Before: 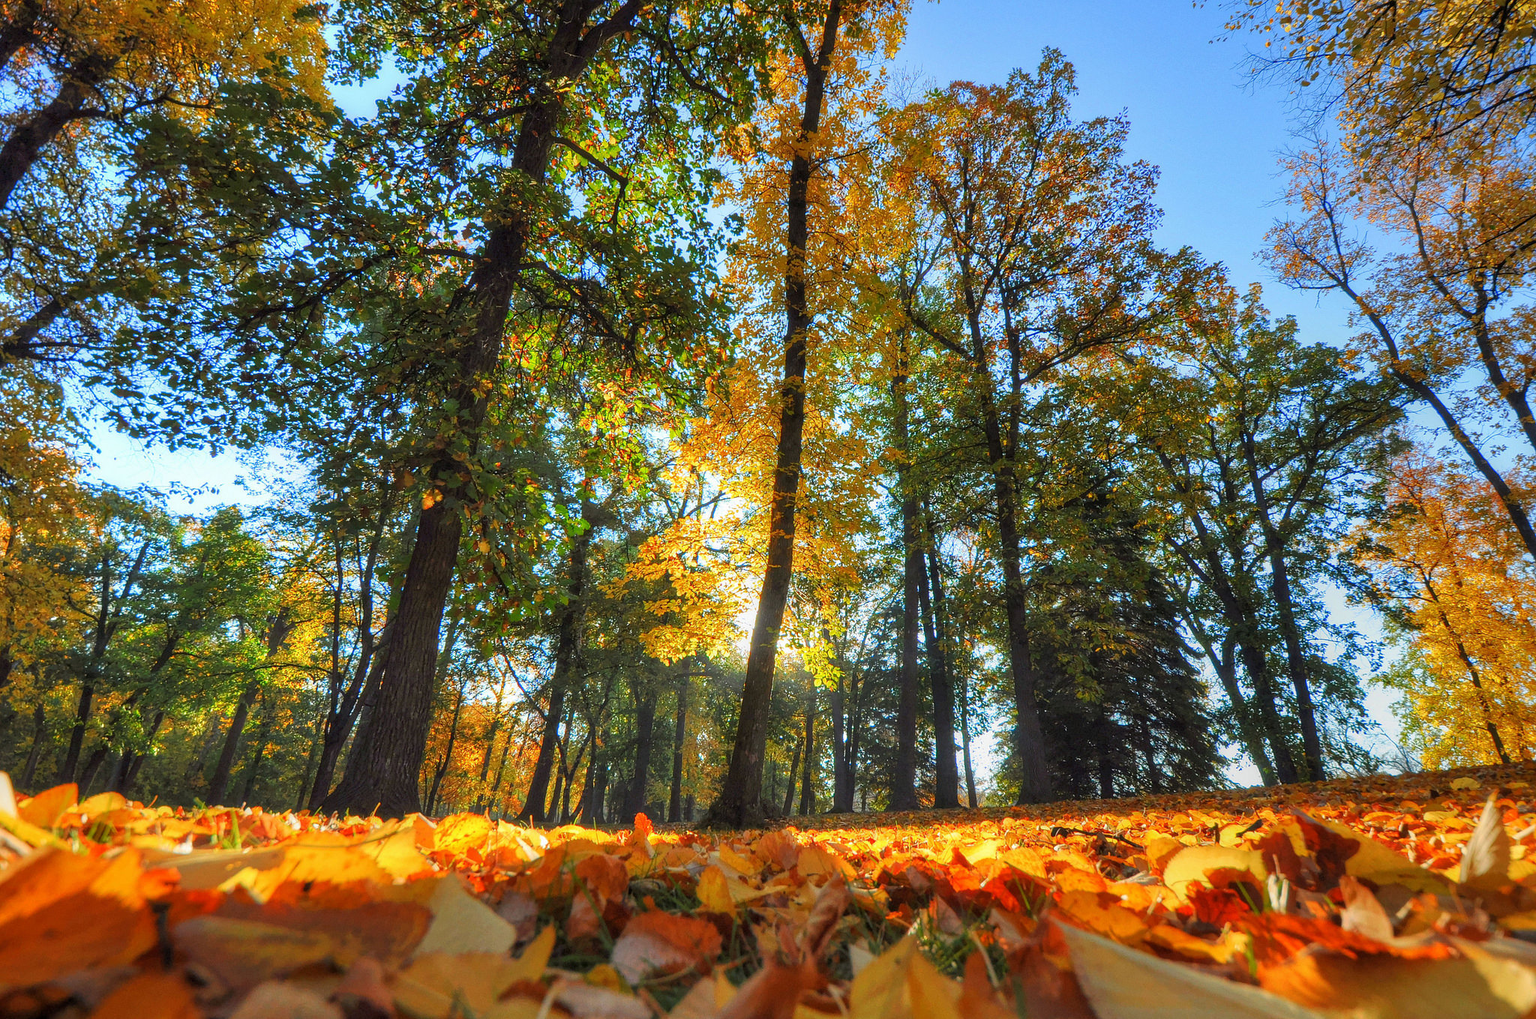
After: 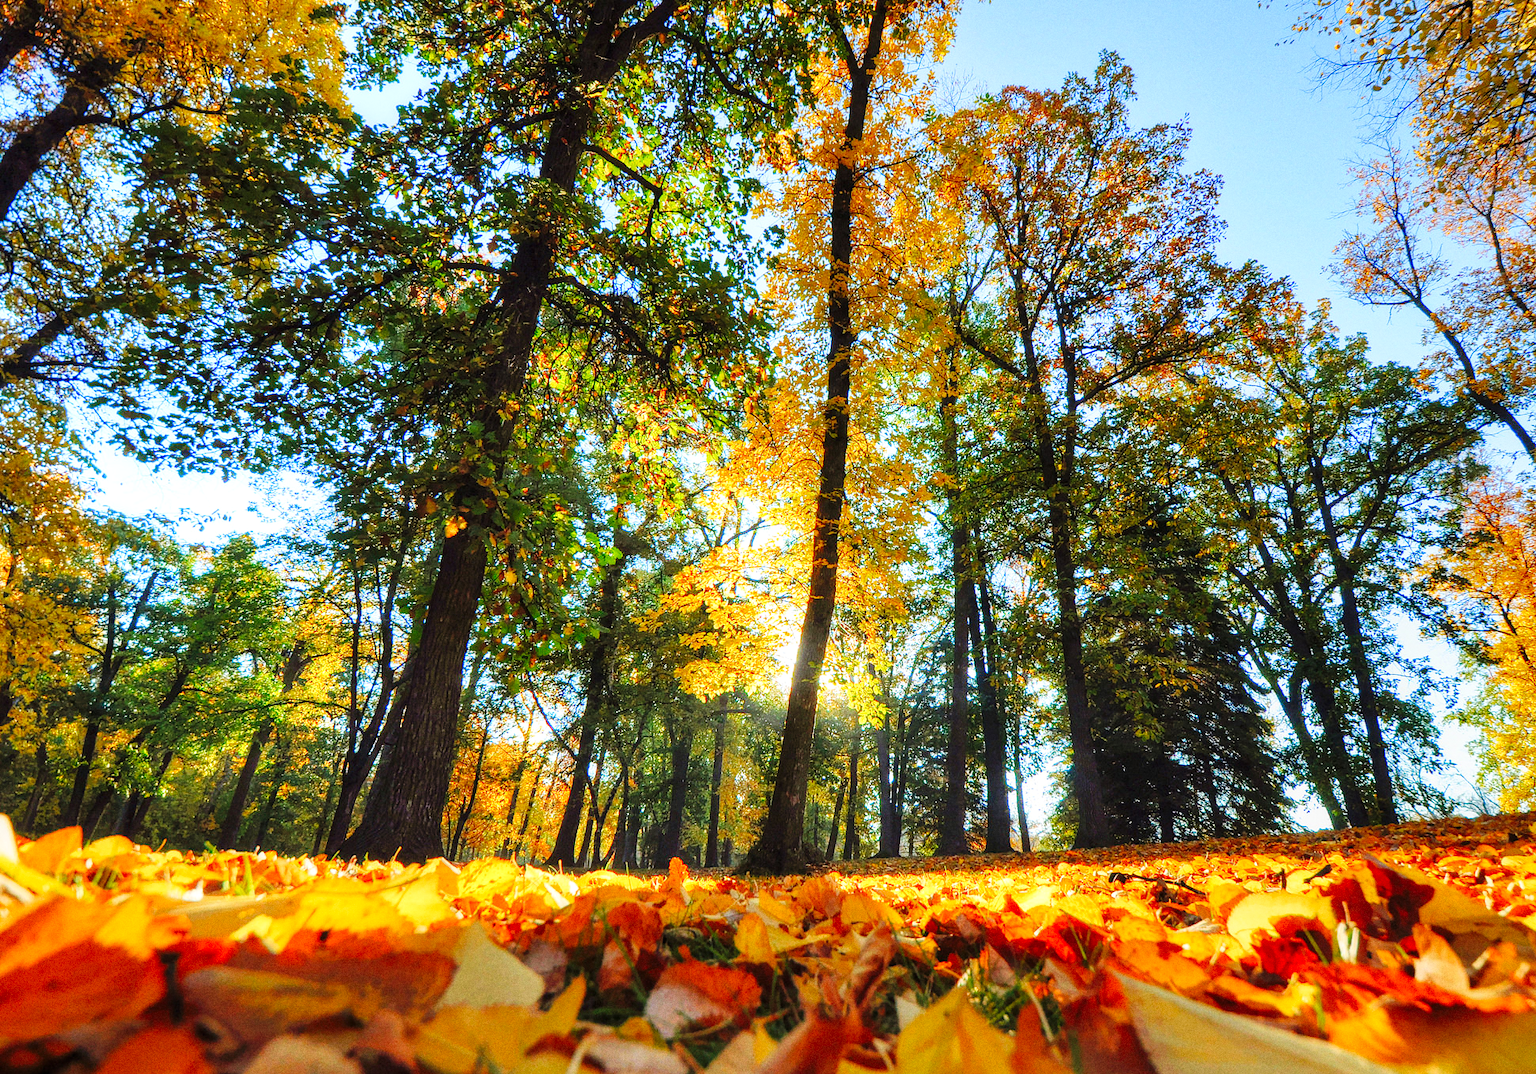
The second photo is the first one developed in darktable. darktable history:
base curve: curves: ch0 [(0, 0) (0.036, 0.025) (0.121, 0.166) (0.206, 0.329) (0.605, 0.79) (1, 1)], preserve colors none
grain: coarseness 0.09 ISO
exposure: exposure 0.236 EV, compensate highlight preservation false
velvia: on, module defaults
crop and rotate: right 5.167%
